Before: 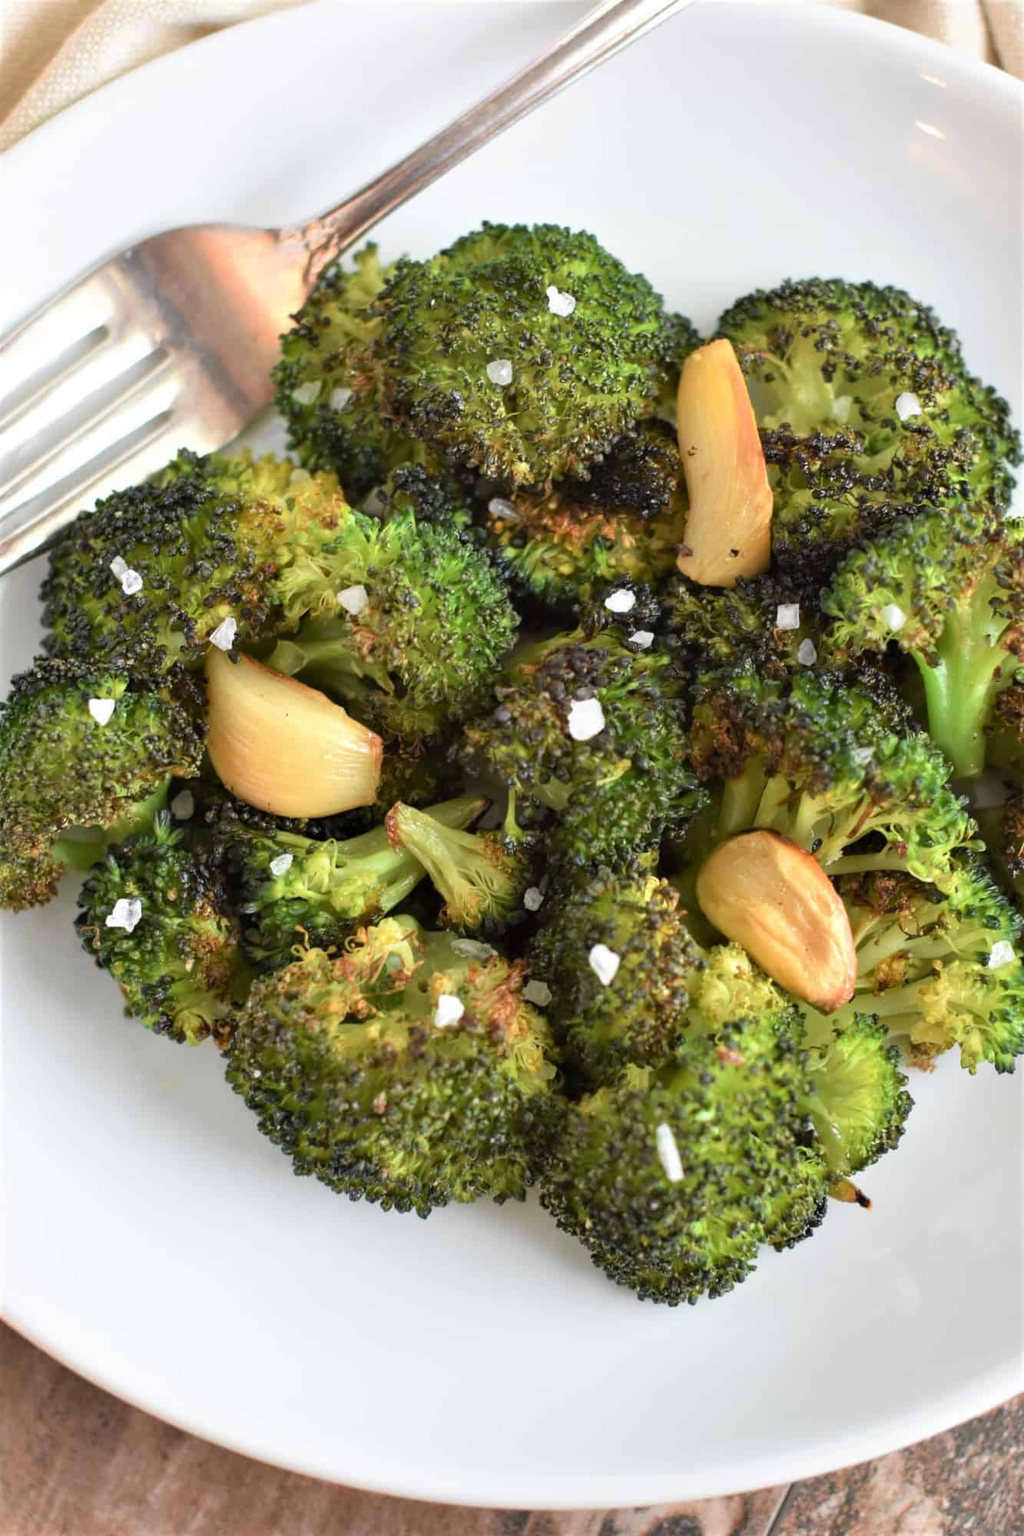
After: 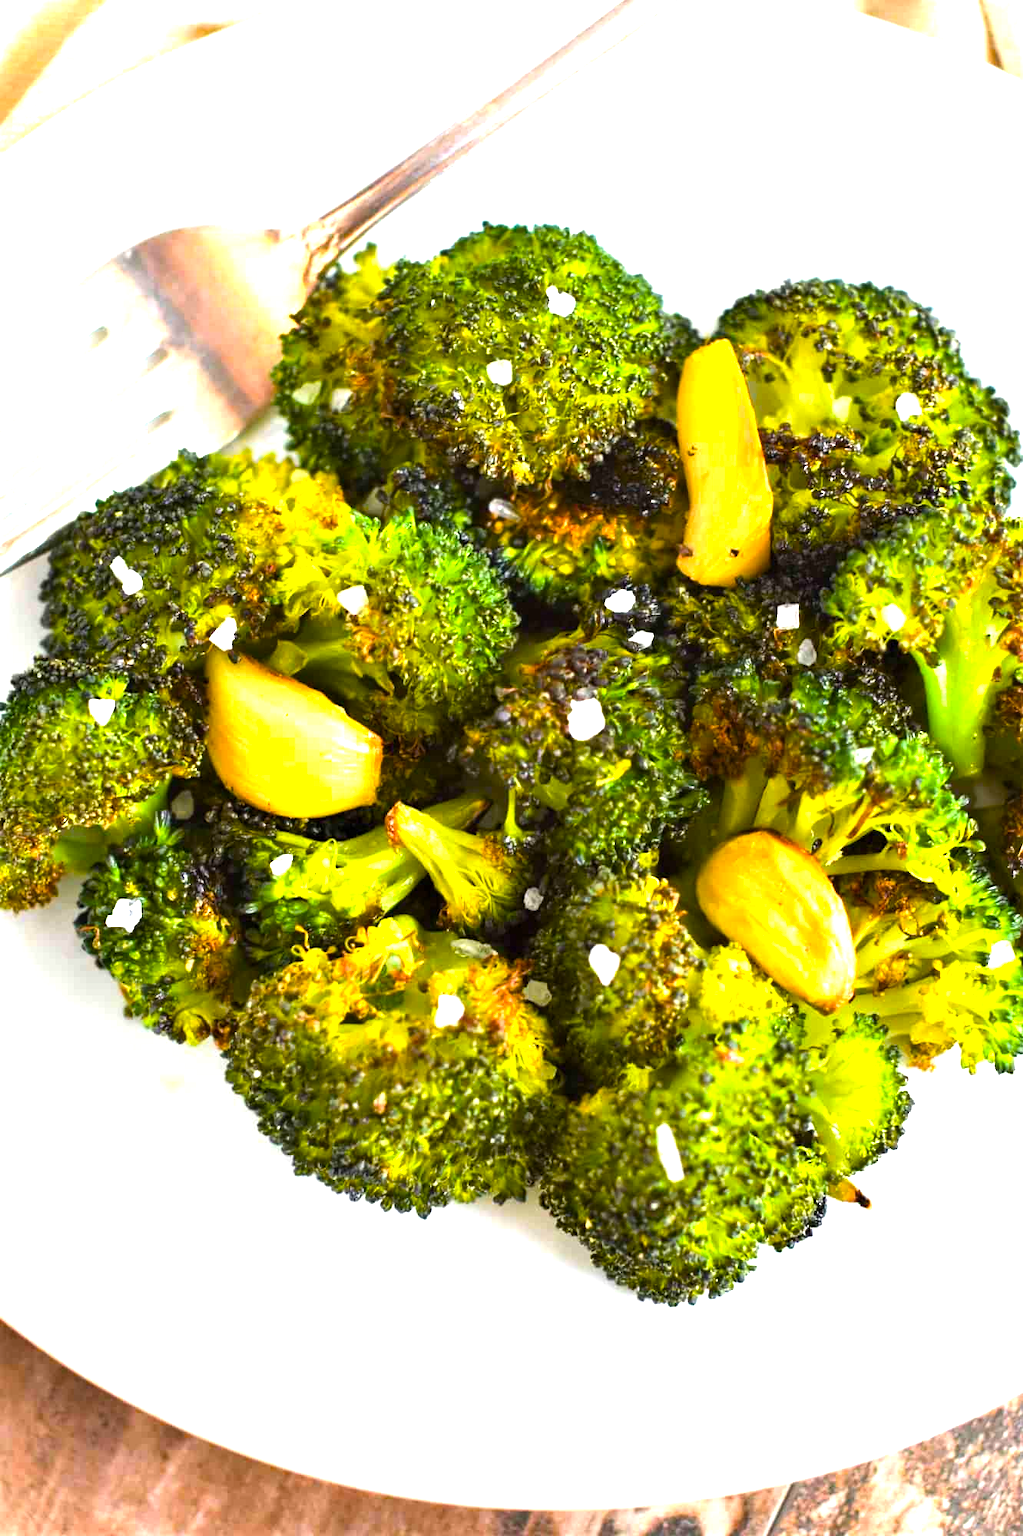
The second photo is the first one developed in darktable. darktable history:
color balance rgb: linear chroma grading › global chroma 9%, perceptual saturation grading › global saturation 36%, perceptual saturation grading › shadows 35%, perceptual brilliance grading › global brilliance 15%, perceptual brilliance grading › shadows -35%, global vibrance 15%
exposure: exposure 0.77 EV, compensate highlight preservation false
